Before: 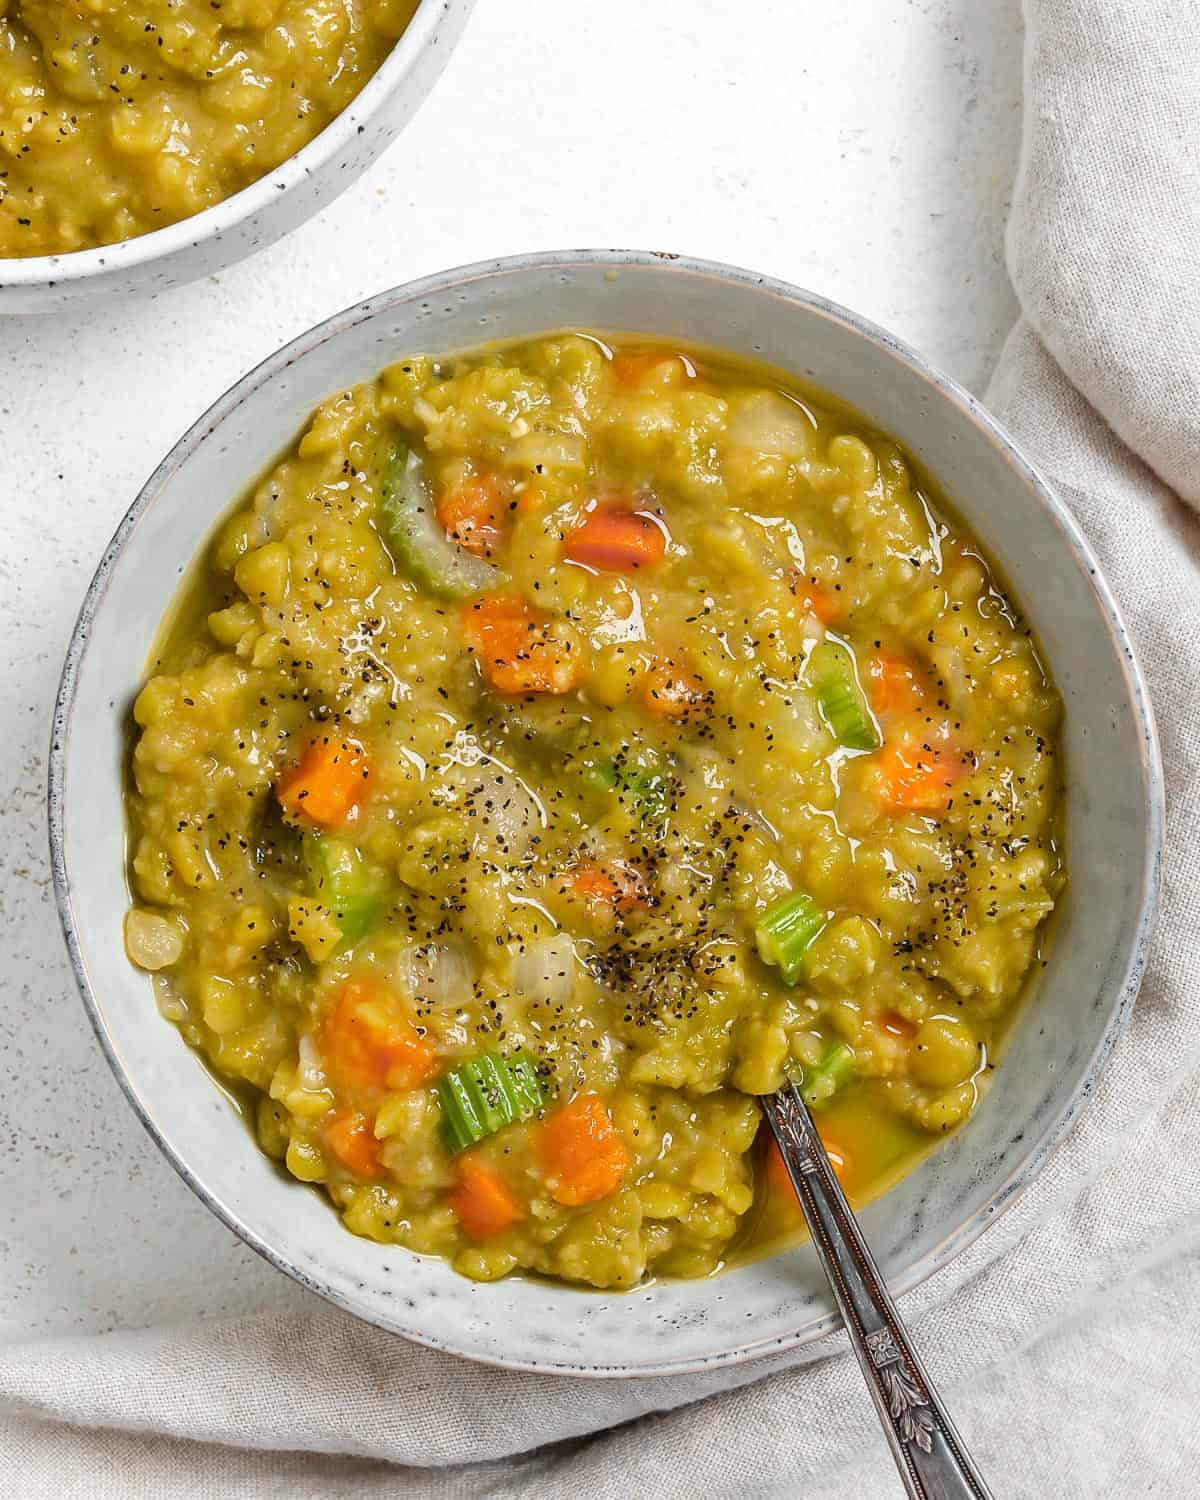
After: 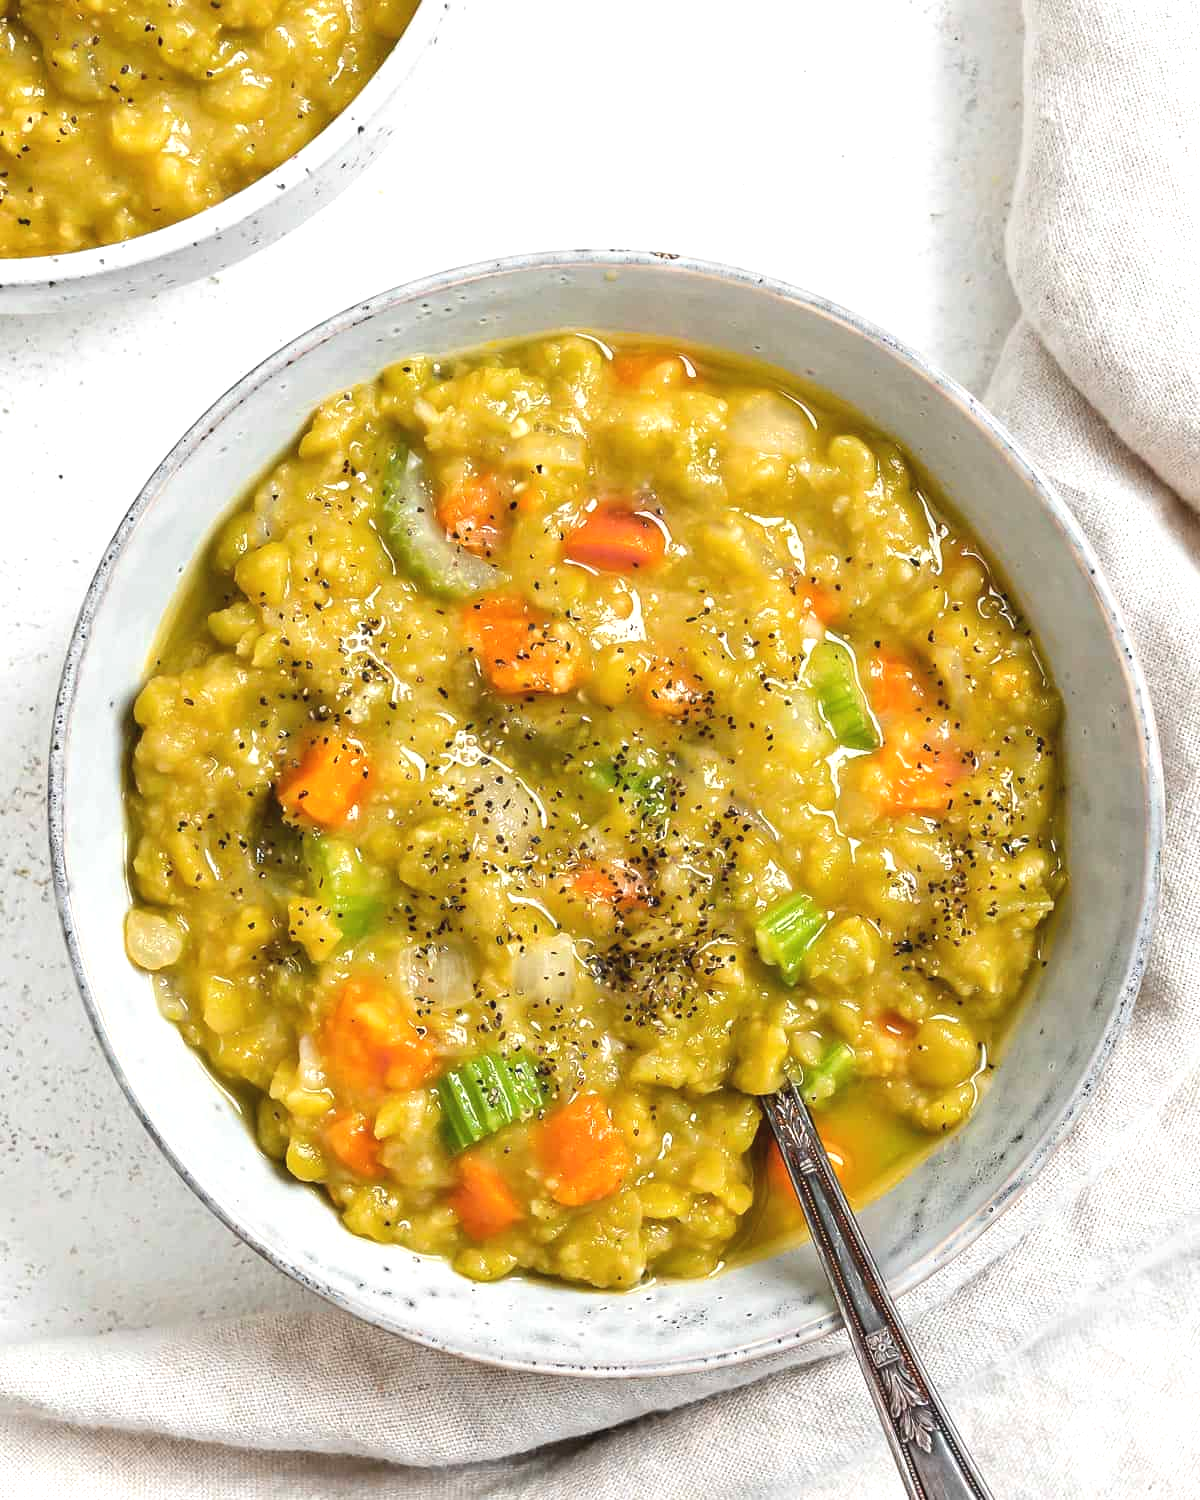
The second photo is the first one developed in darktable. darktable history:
exposure: black level correction -0.002, exposure 0.534 EV, compensate highlight preservation false
